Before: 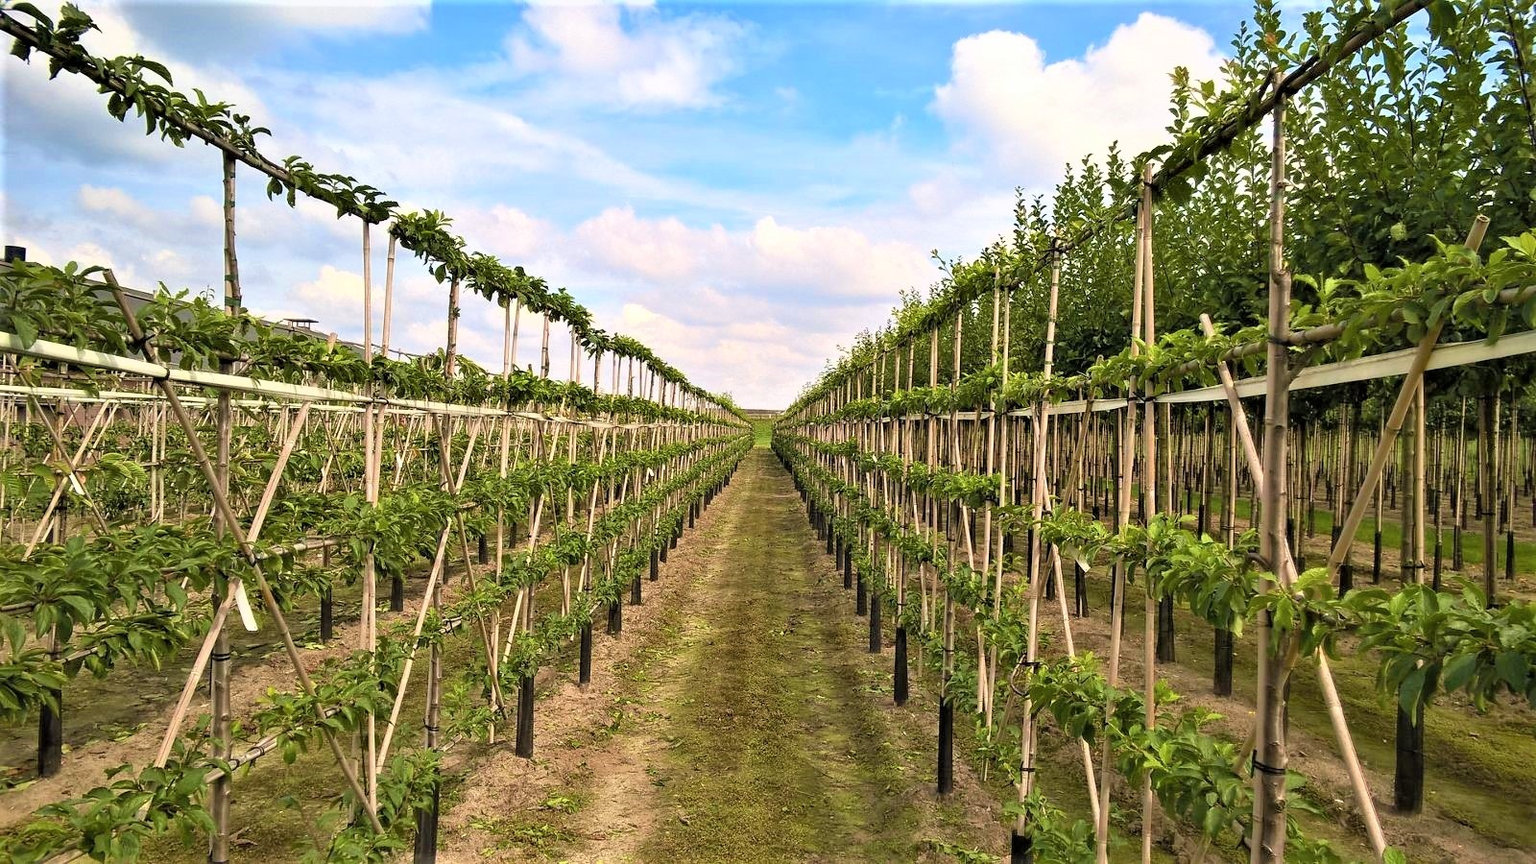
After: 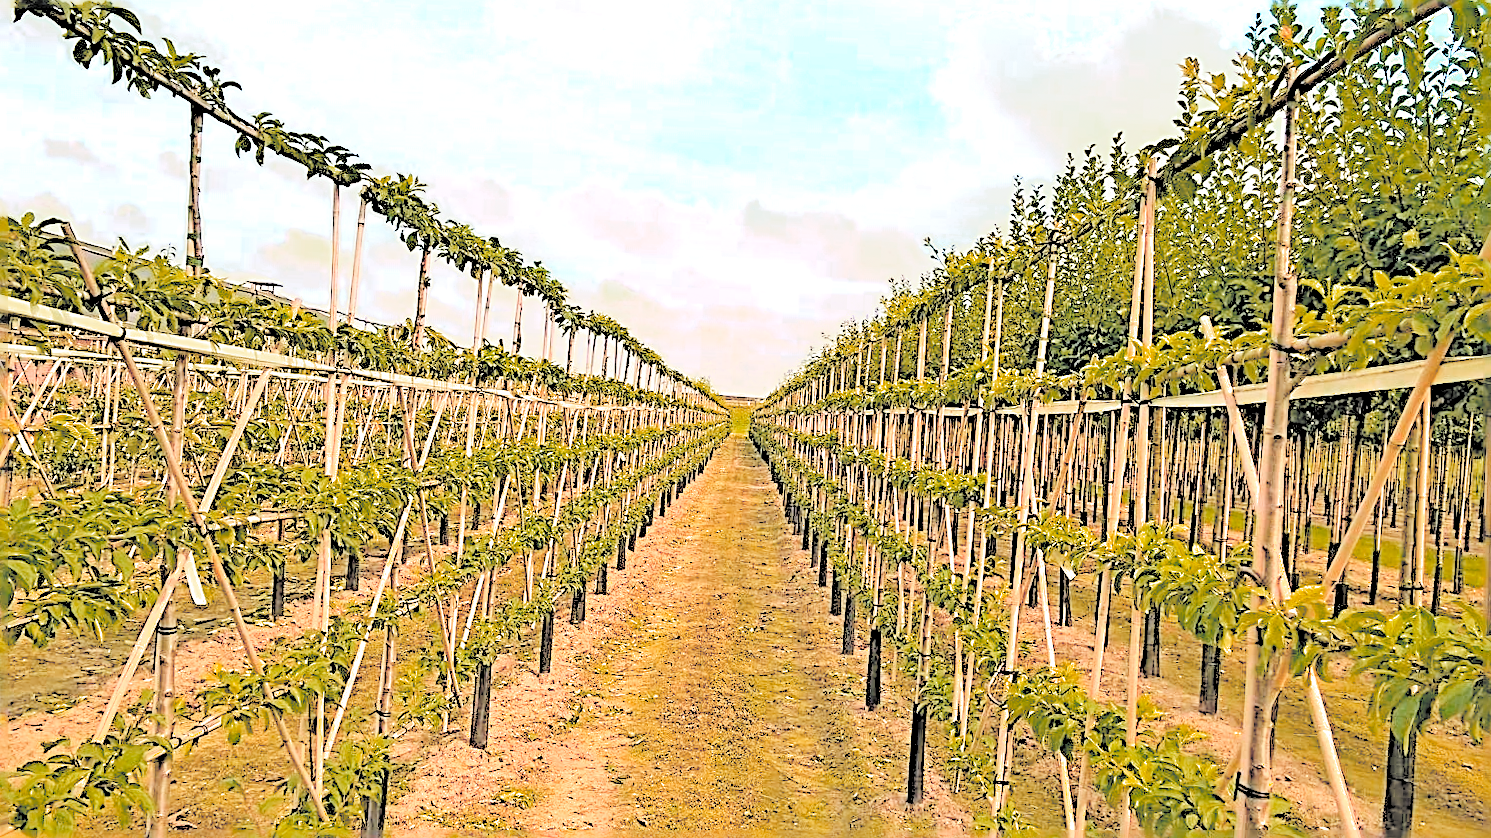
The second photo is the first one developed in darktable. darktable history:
crop and rotate: angle -2.38°
color zones: curves: ch0 [(0.473, 0.374) (0.742, 0.784)]; ch1 [(0.354, 0.737) (0.742, 0.705)]; ch2 [(0.318, 0.421) (0.758, 0.532)]
filmic rgb: black relative exposure -16 EV, threshold -0.33 EV, transition 3.19 EV, structure ↔ texture 100%, target black luminance 0%, hardness 7.57, latitude 72.96%, contrast 0.908, highlights saturation mix 10%, shadows ↔ highlights balance -0.38%, add noise in highlights 0, preserve chrominance no, color science v4 (2020), iterations of high-quality reconstruction 10, enable highlight reconstruction true
sharpen: radius 3.158, amount 1.731
contrast brightness saturation: brightness 1
